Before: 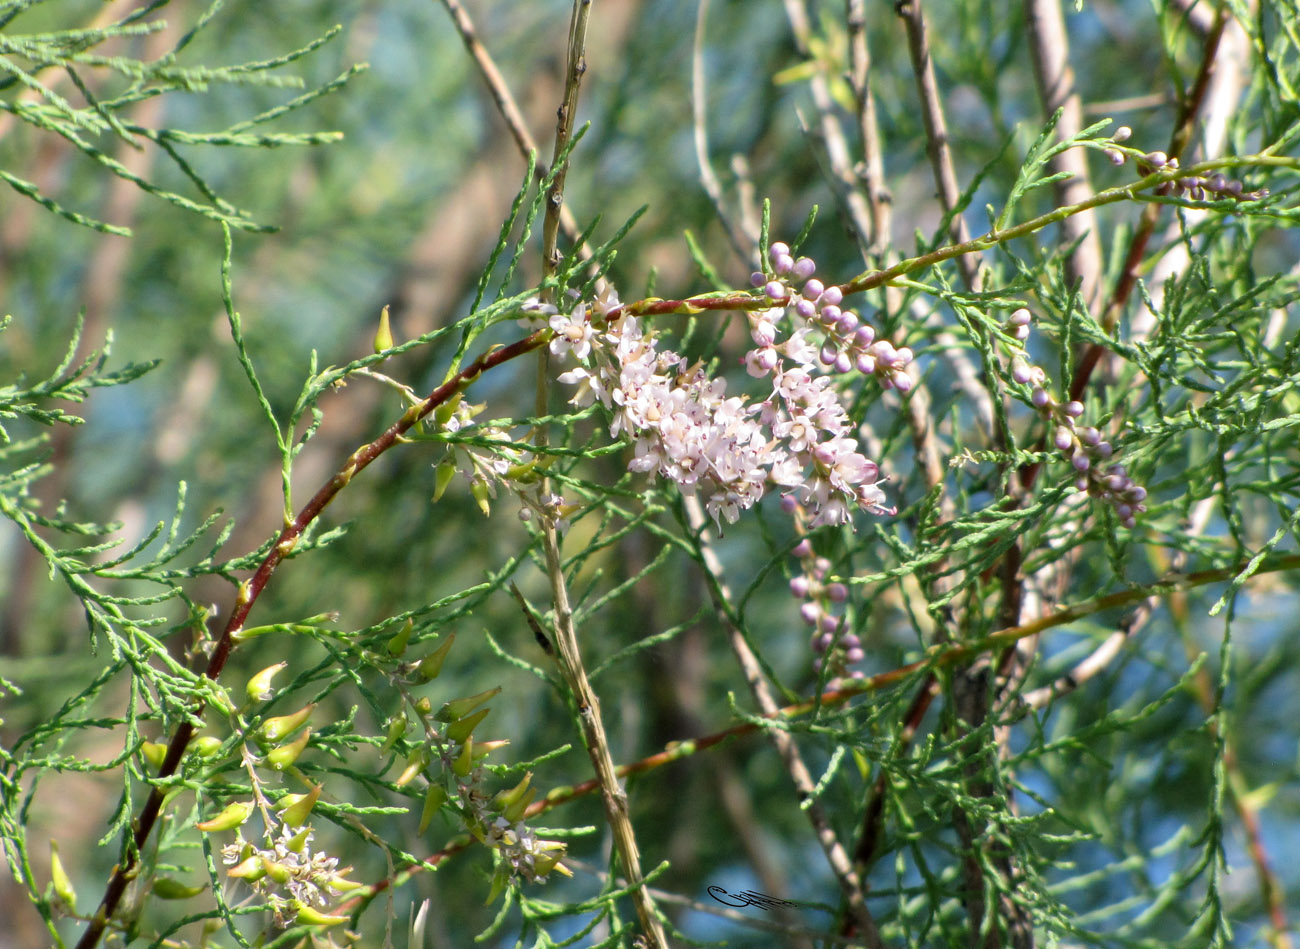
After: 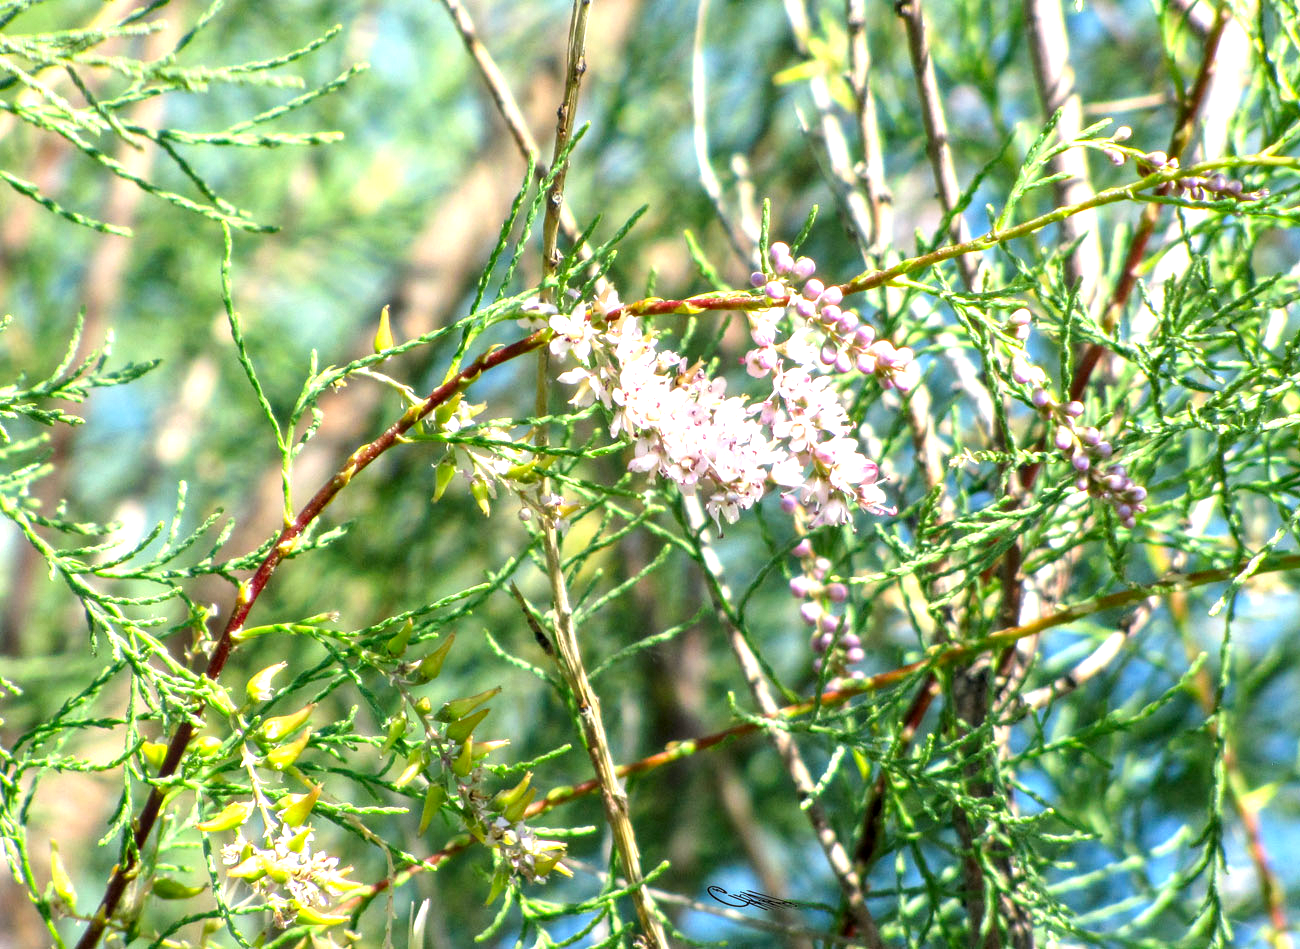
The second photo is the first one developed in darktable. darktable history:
contrast brightness saturation: contrast 0.08, saturation 0.196
exposure: exposure 1 EV, compensate highlight preservation false
local contrast: on, module defaults
